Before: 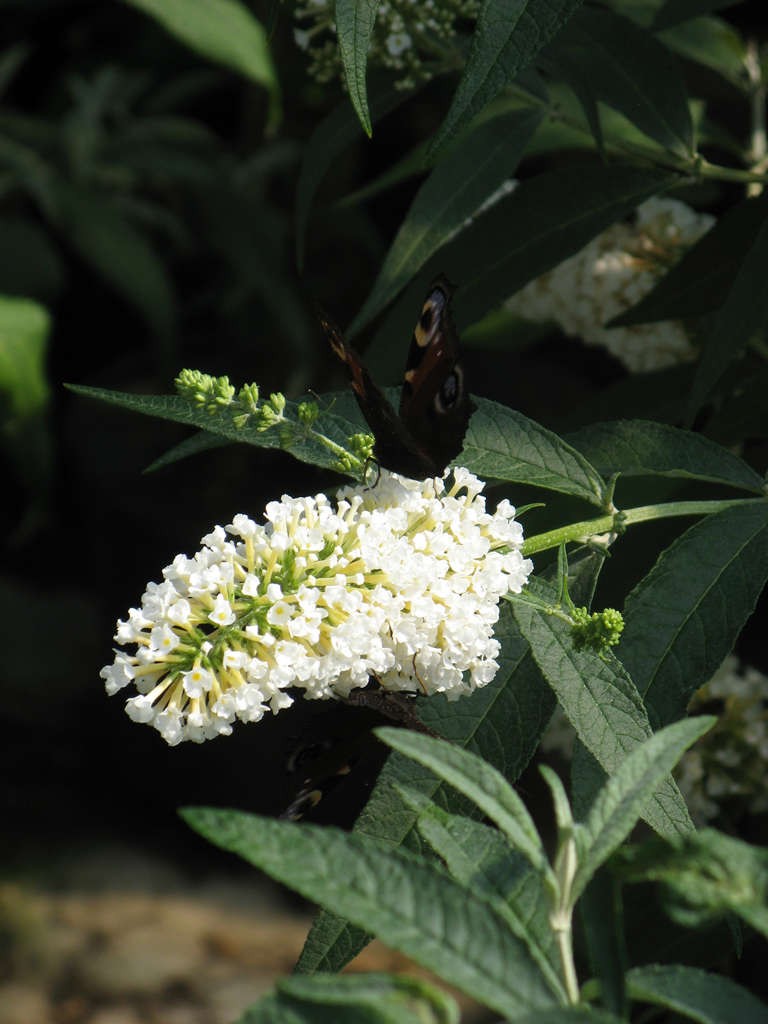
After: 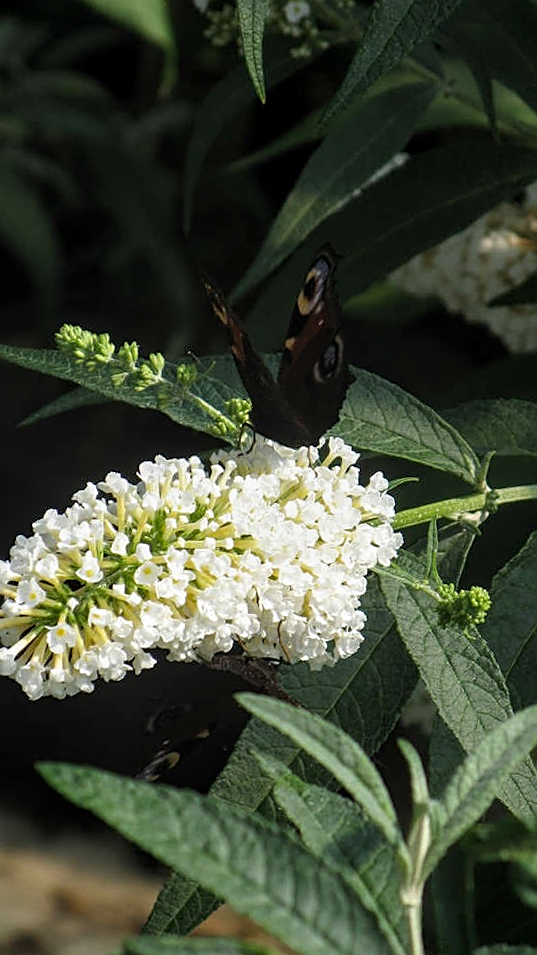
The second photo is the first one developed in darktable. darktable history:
crop and rotate: angle -3.12°, left 14.245%, top 0.041%, right 10.829%, bottom 0.052%
local contrast: on, module defaults
tone equalizer: mask exposure compensation -0.511 EV
sharpen: amount 0.486
